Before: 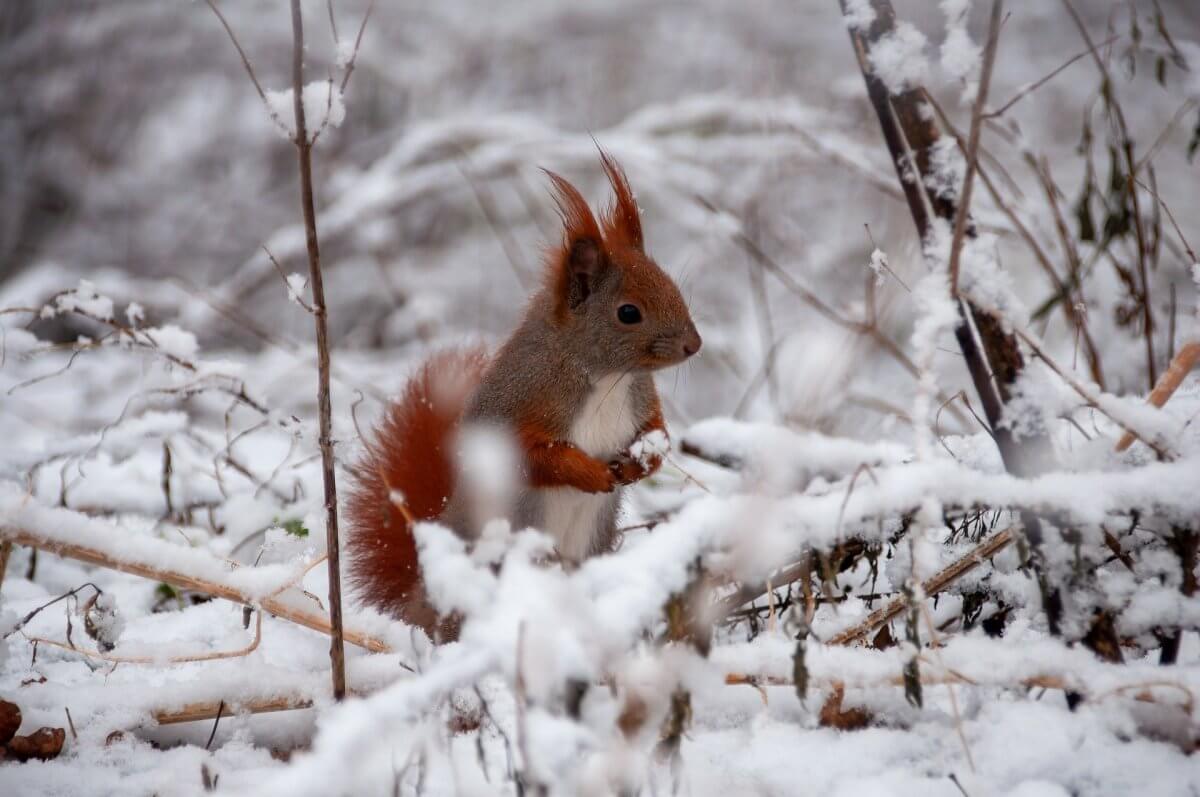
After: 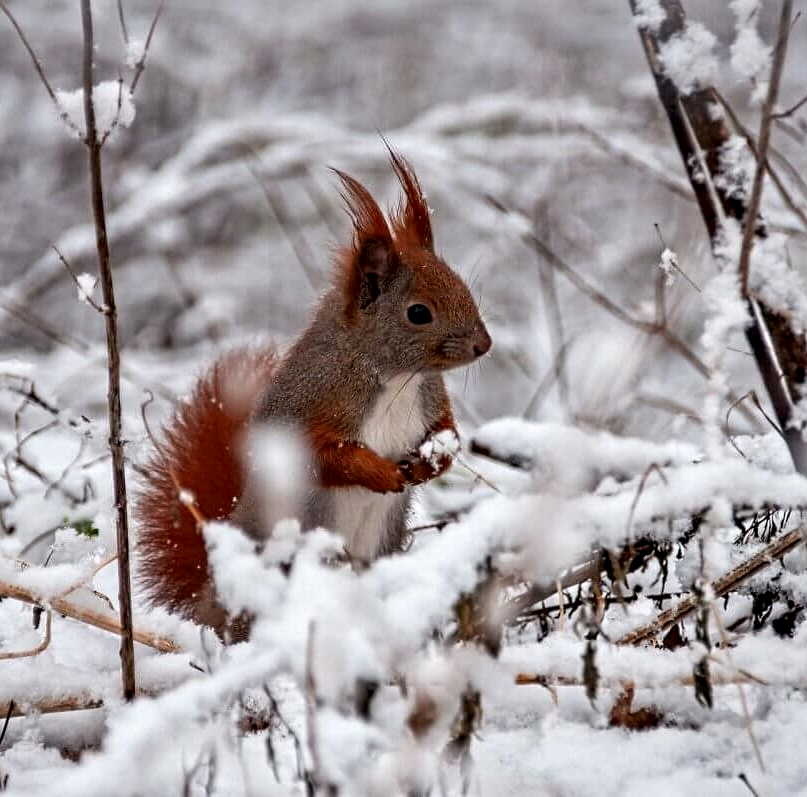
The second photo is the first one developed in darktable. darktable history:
crop and rotate: left 17.554%, right 15.132%
contrast equalizer: y [[0.5, 0.542, 0.583, 0.625, 0.667, 0.708], [0.5 ×6], [0.5 ×6], [0 ×6], [0 ×6]]
